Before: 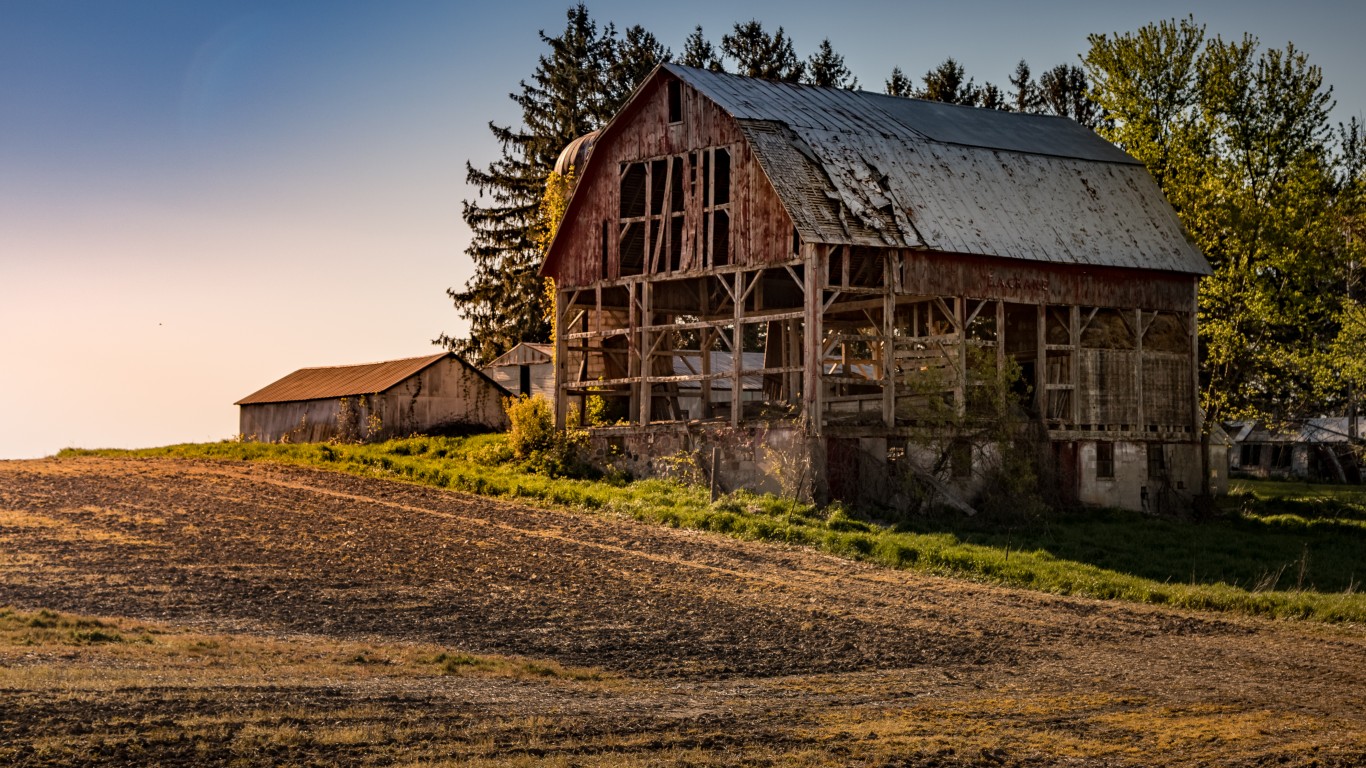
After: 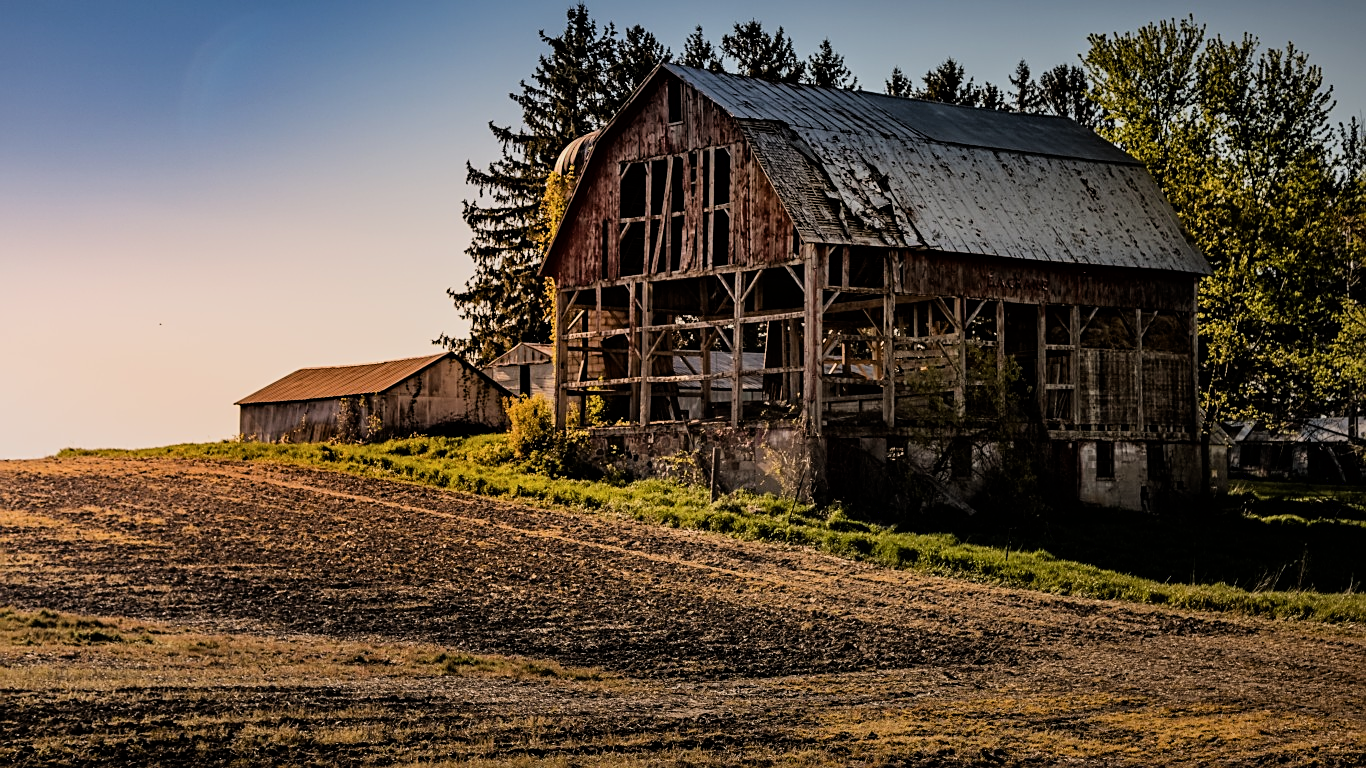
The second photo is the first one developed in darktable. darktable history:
filmic rgb: black relative exposure -7.65 EV, white relative exposure 4.56 EV, hardness 3.61, contrast 1.247, color science v6 (2022)
tone equalizer: on, module defaults
sharpen: on, module defaults
